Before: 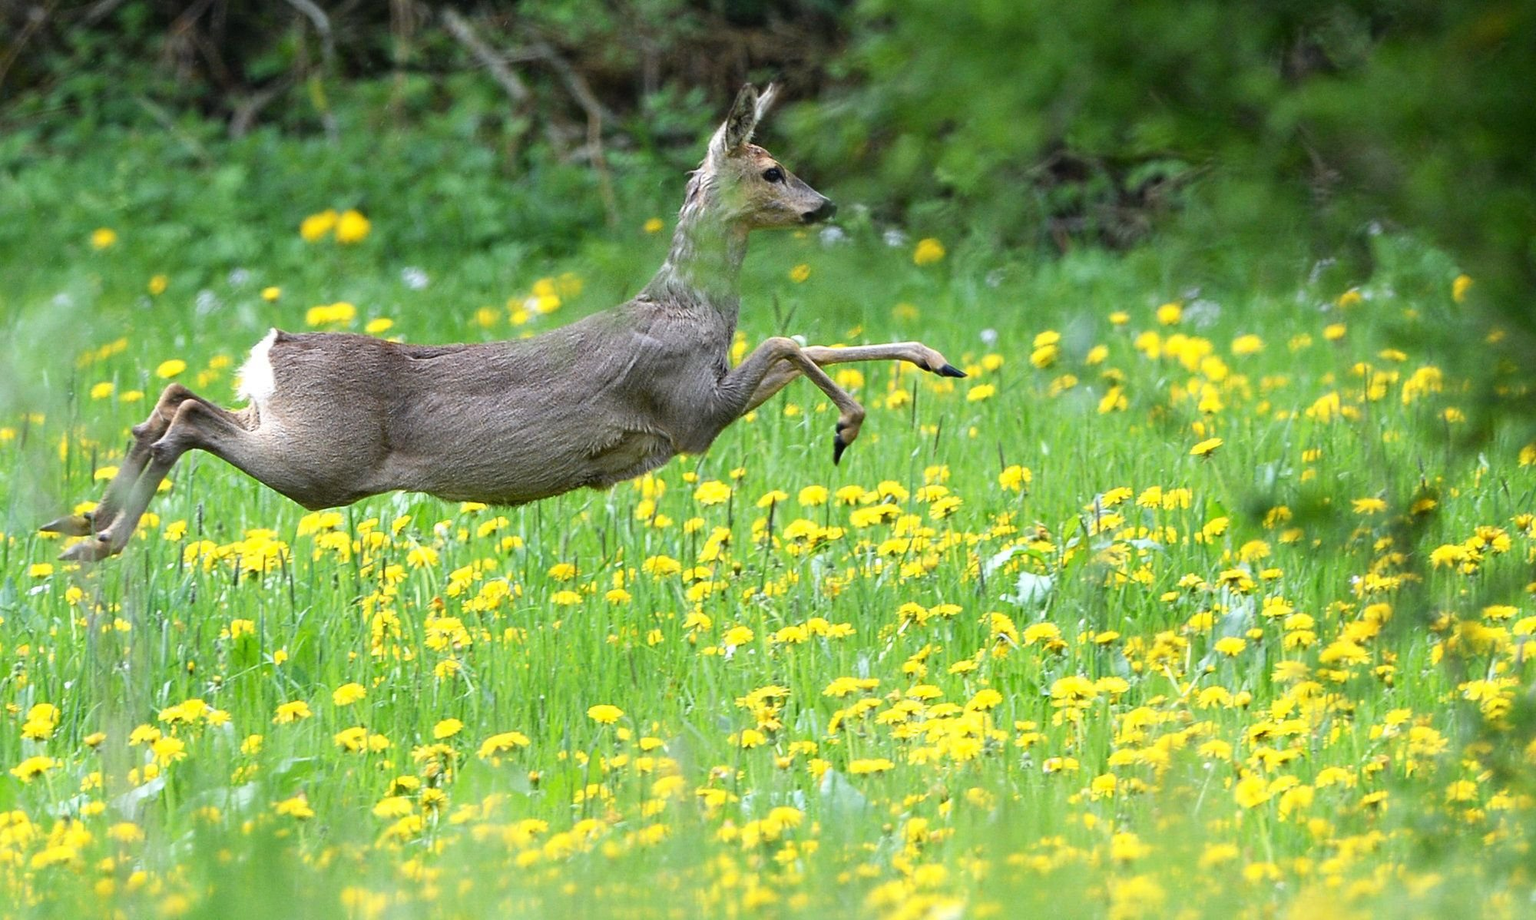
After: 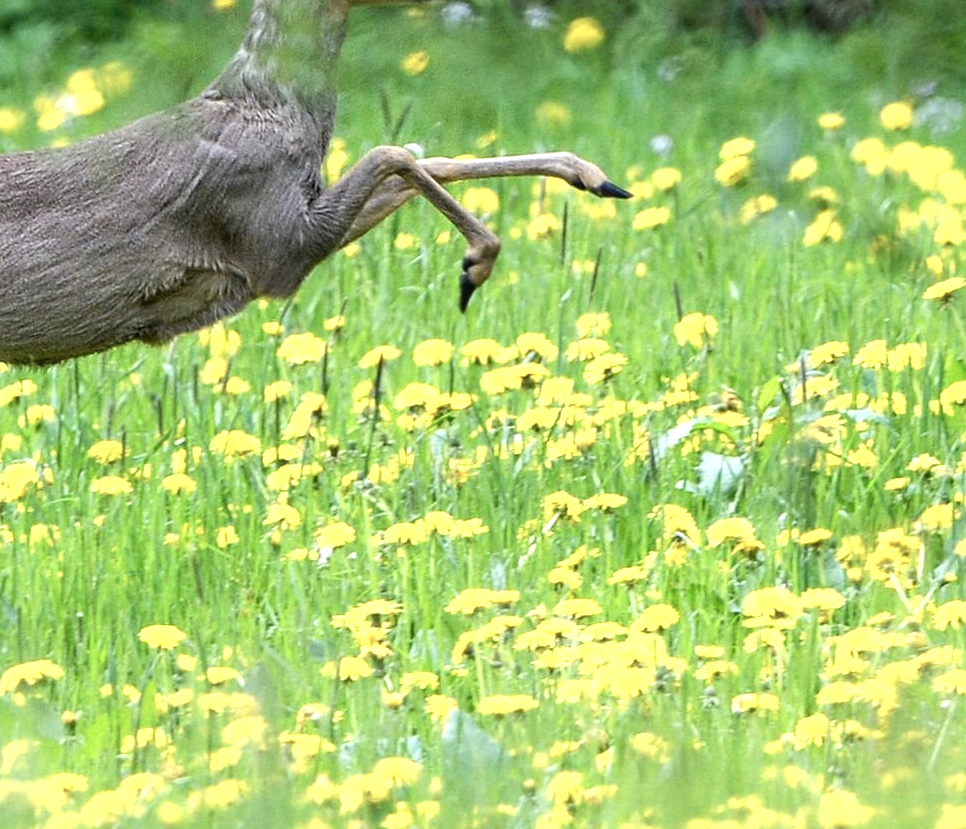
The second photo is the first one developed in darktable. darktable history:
crop: left 31.335%, top 24.489%, right 20.331%, bottom 6.256%
local contrast: on, module defaults
color zones: curves: ch0 [(0, 0.558) (0.143, 0.559) (0.286, 0.529) (0.429, 0.505) (0.571, 0.5) (0.714, 0.5) (0.857, 0.5) (1, 0.558)]; ch1 [(0, 0.469) (0.01, 0.469) (0.12, 0.446) (0.248, 0.469) (0.5, 0.5) (0.748, 0.5) (0.99, 0.469) (1, 0.469)], mix 101.48%
